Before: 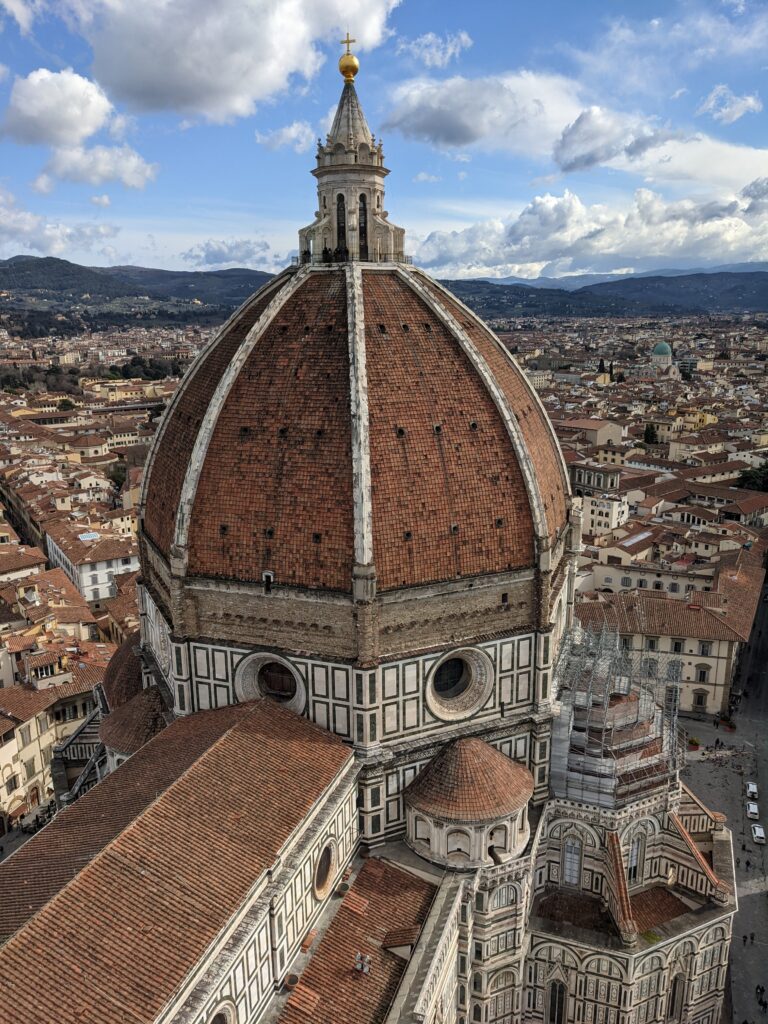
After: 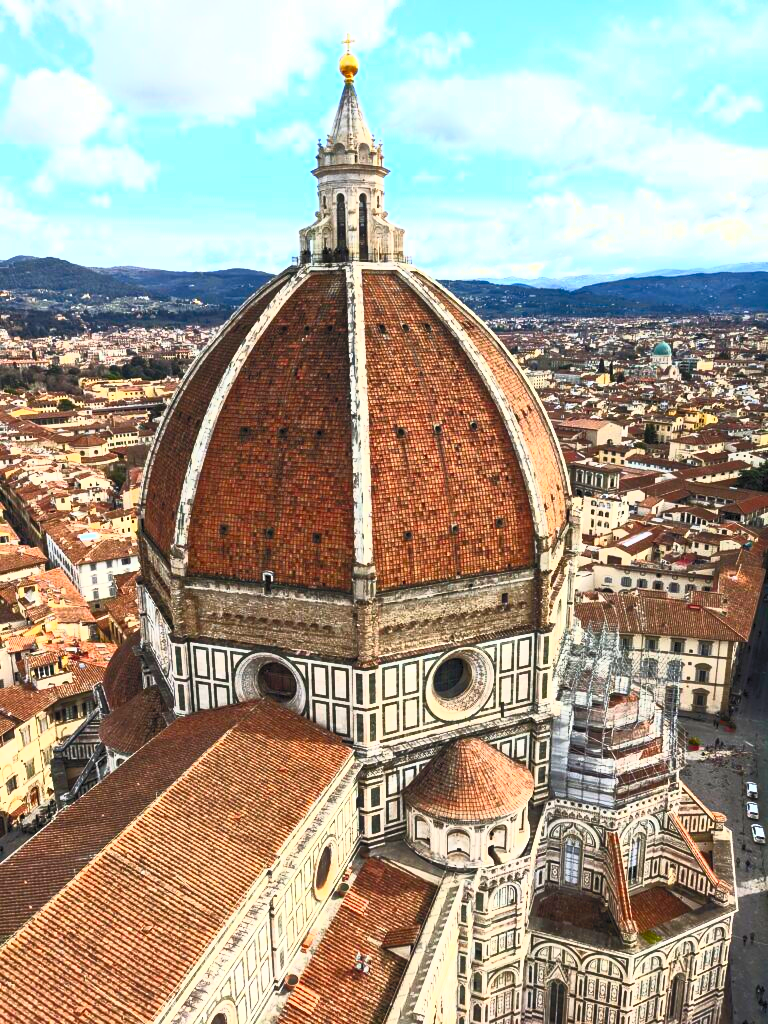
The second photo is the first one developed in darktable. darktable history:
contrast brightness saturation: contrast 1, brightness 1, saturation 1
shadows and highlights: shadows -70, highlights 35, soften with gaussian
